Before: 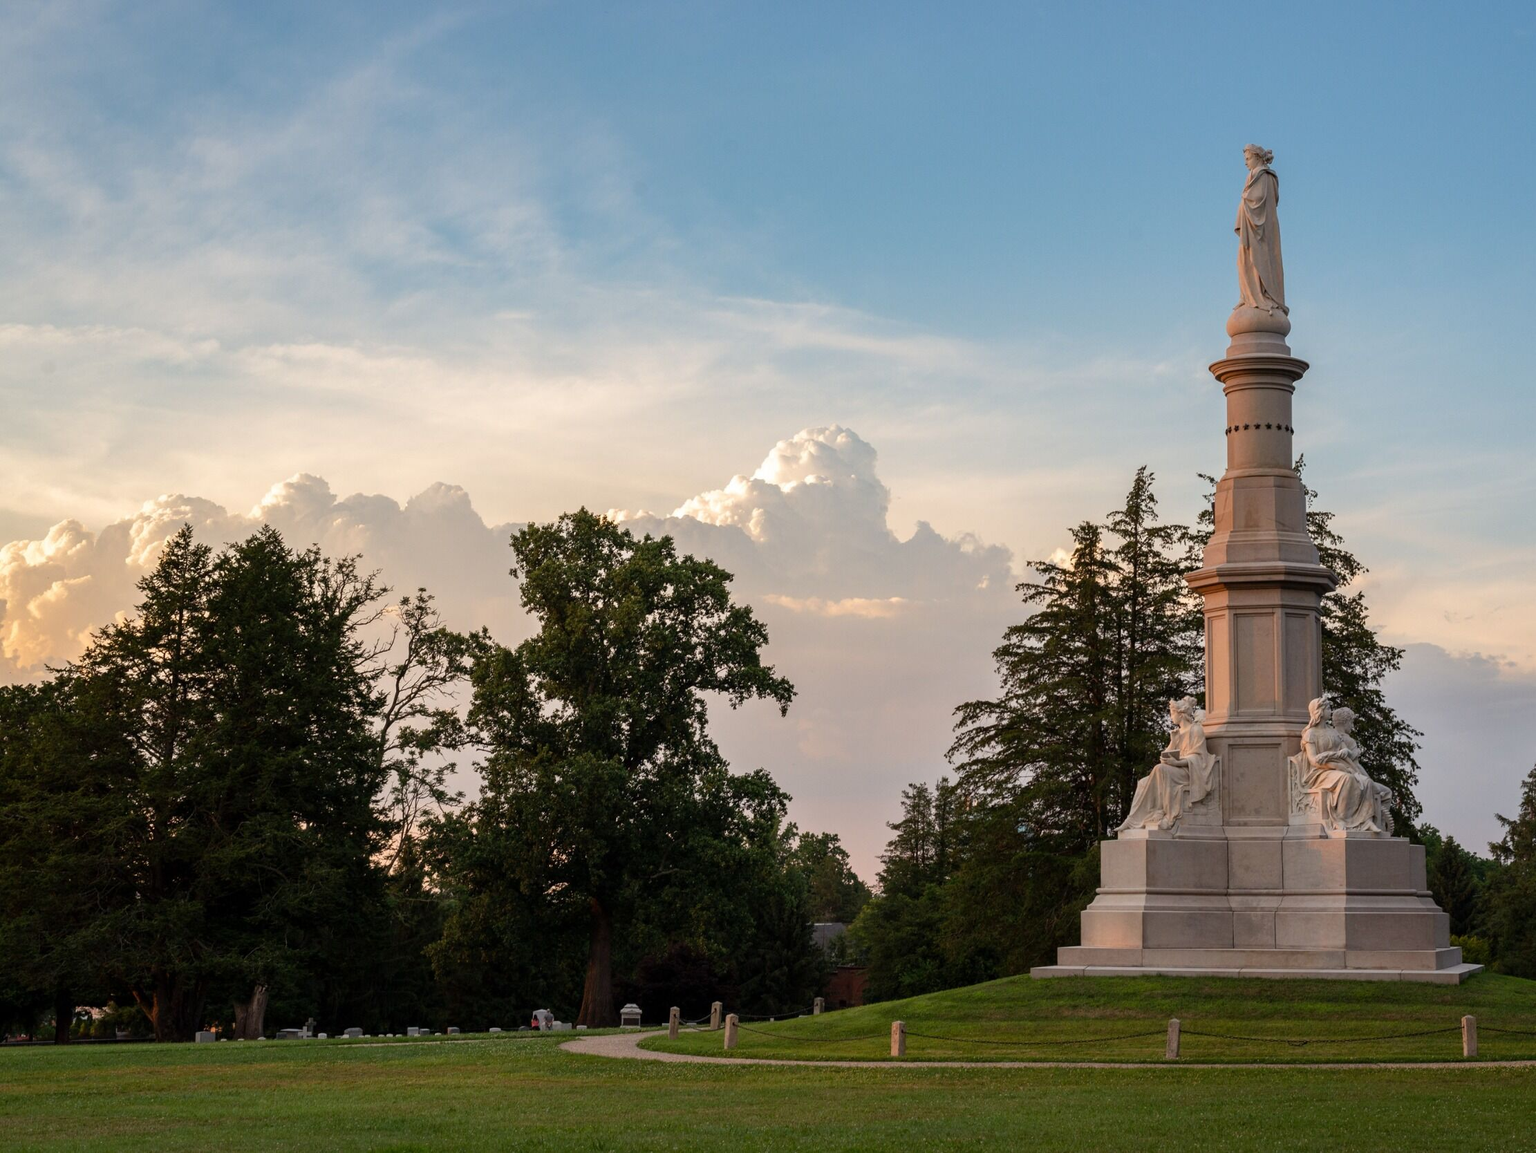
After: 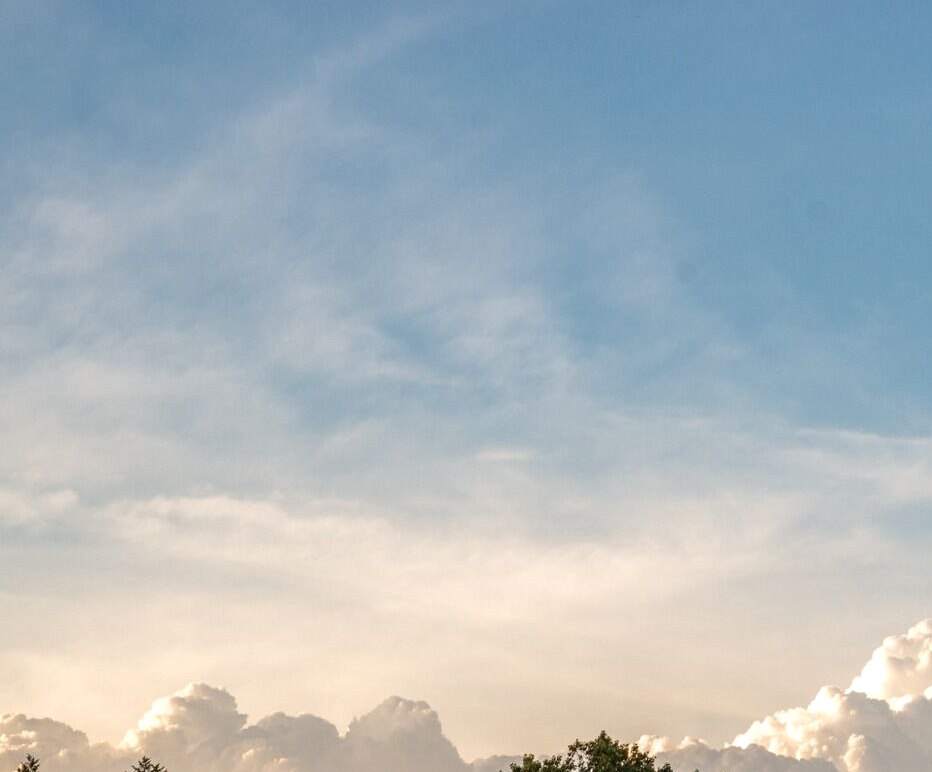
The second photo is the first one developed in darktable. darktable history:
local contrast: on, module defaults
crop and rotate: left 10.817%, top 0.062%, right 47.194%, bottom 53.626%
